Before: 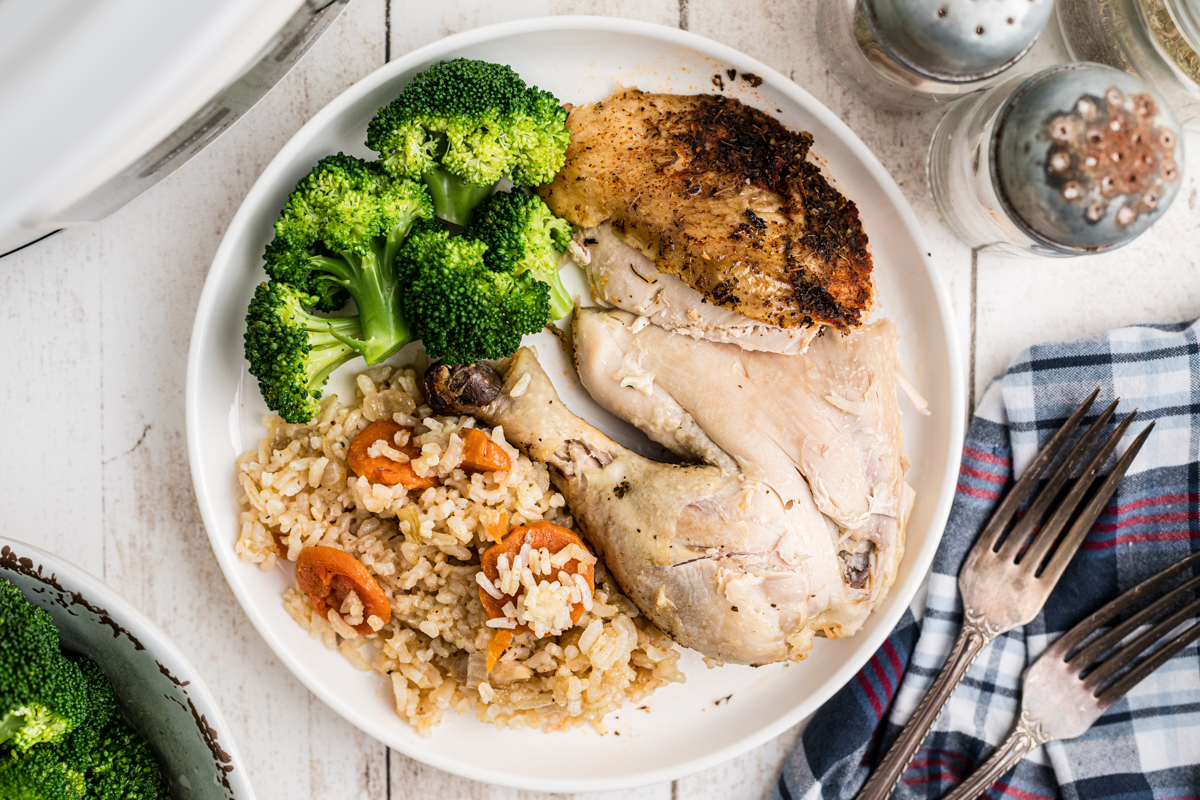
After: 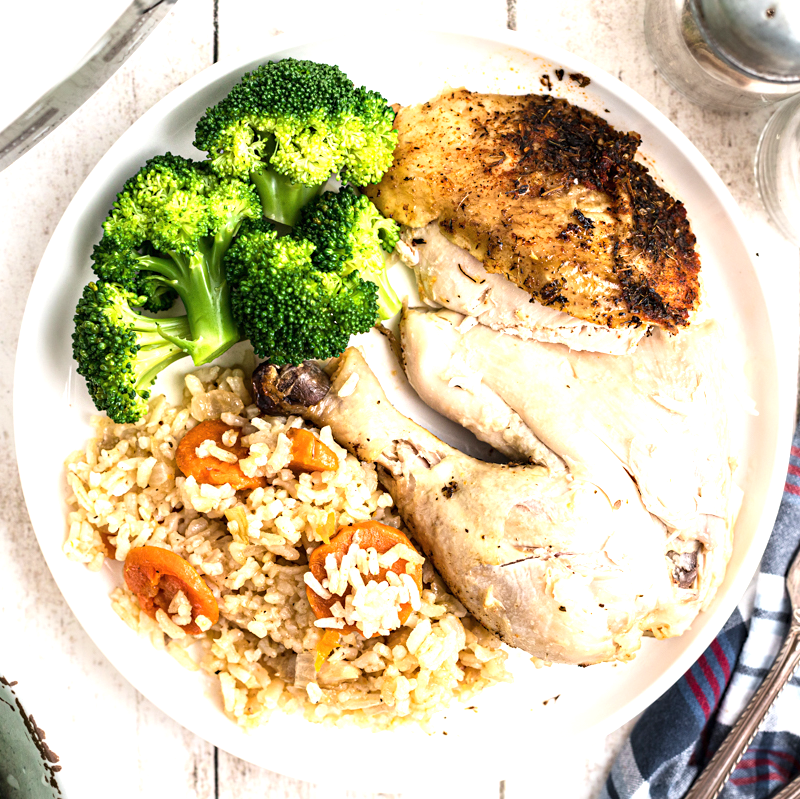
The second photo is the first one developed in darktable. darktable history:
crop and rotate: left 14.342%, right 18.969%
sharpen: radius 5.339, amount 0.31, threshold 26.741
tone equalizer: smoothing 1
exposure: black level correction 0, exposure 0.897 EV, compensate highlight preservation false
